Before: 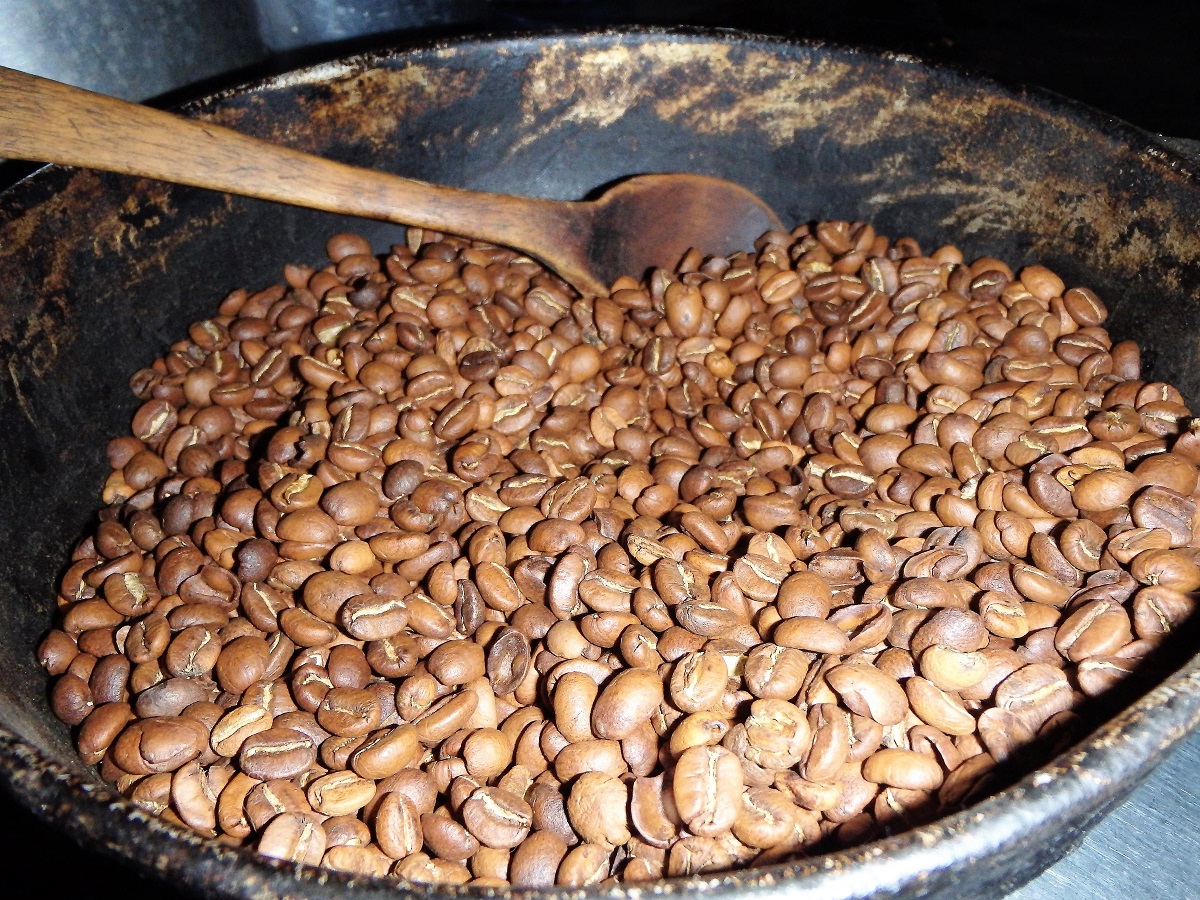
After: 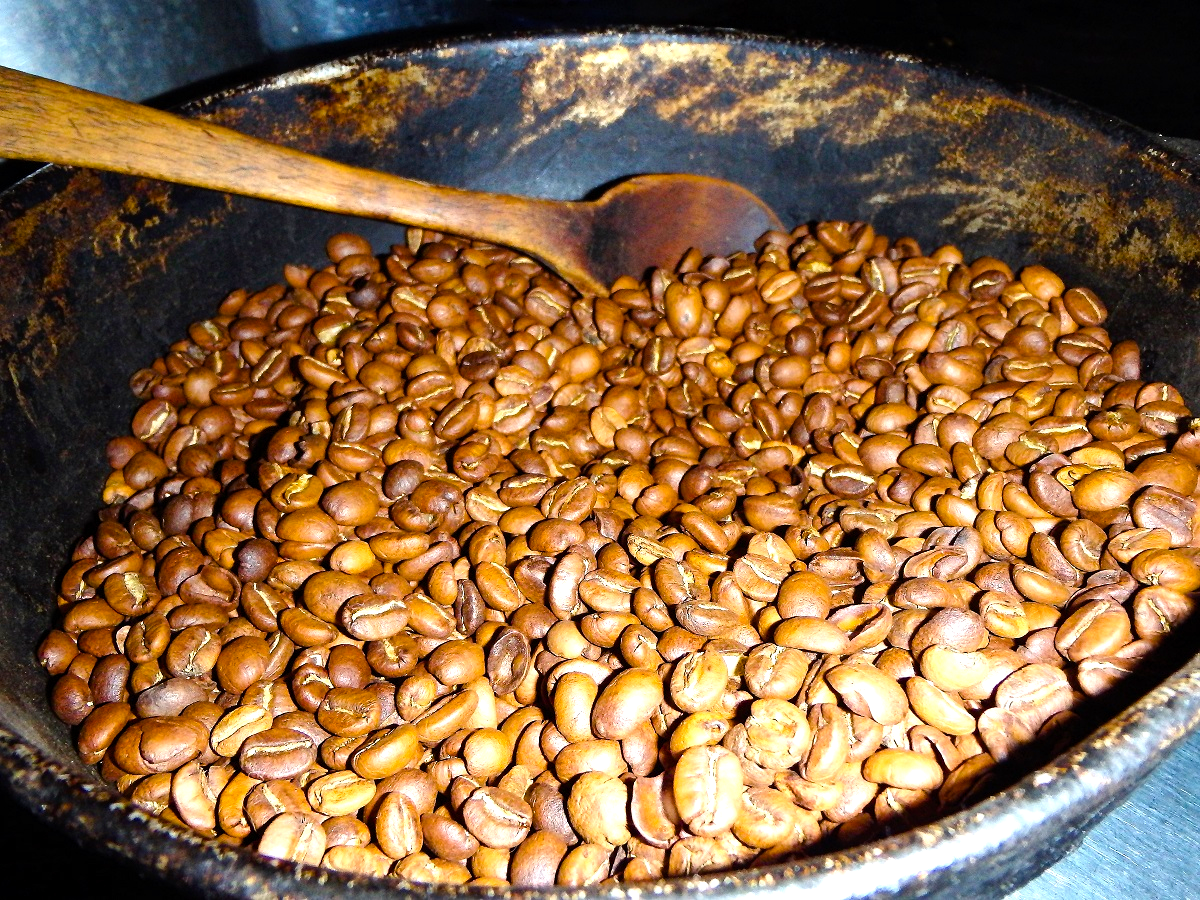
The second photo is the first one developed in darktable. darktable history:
color balance rgb: perceptual saturation grading › global saturation 36.786%, perceptual saturation grading › shadows 35.652%, perceptual brilliance grading › highlights 12.929%, perceptual brilliance grading › mid-tones 7.582%, perceptual brilliance grading › shadows -16.968%, global vibrance 20%
